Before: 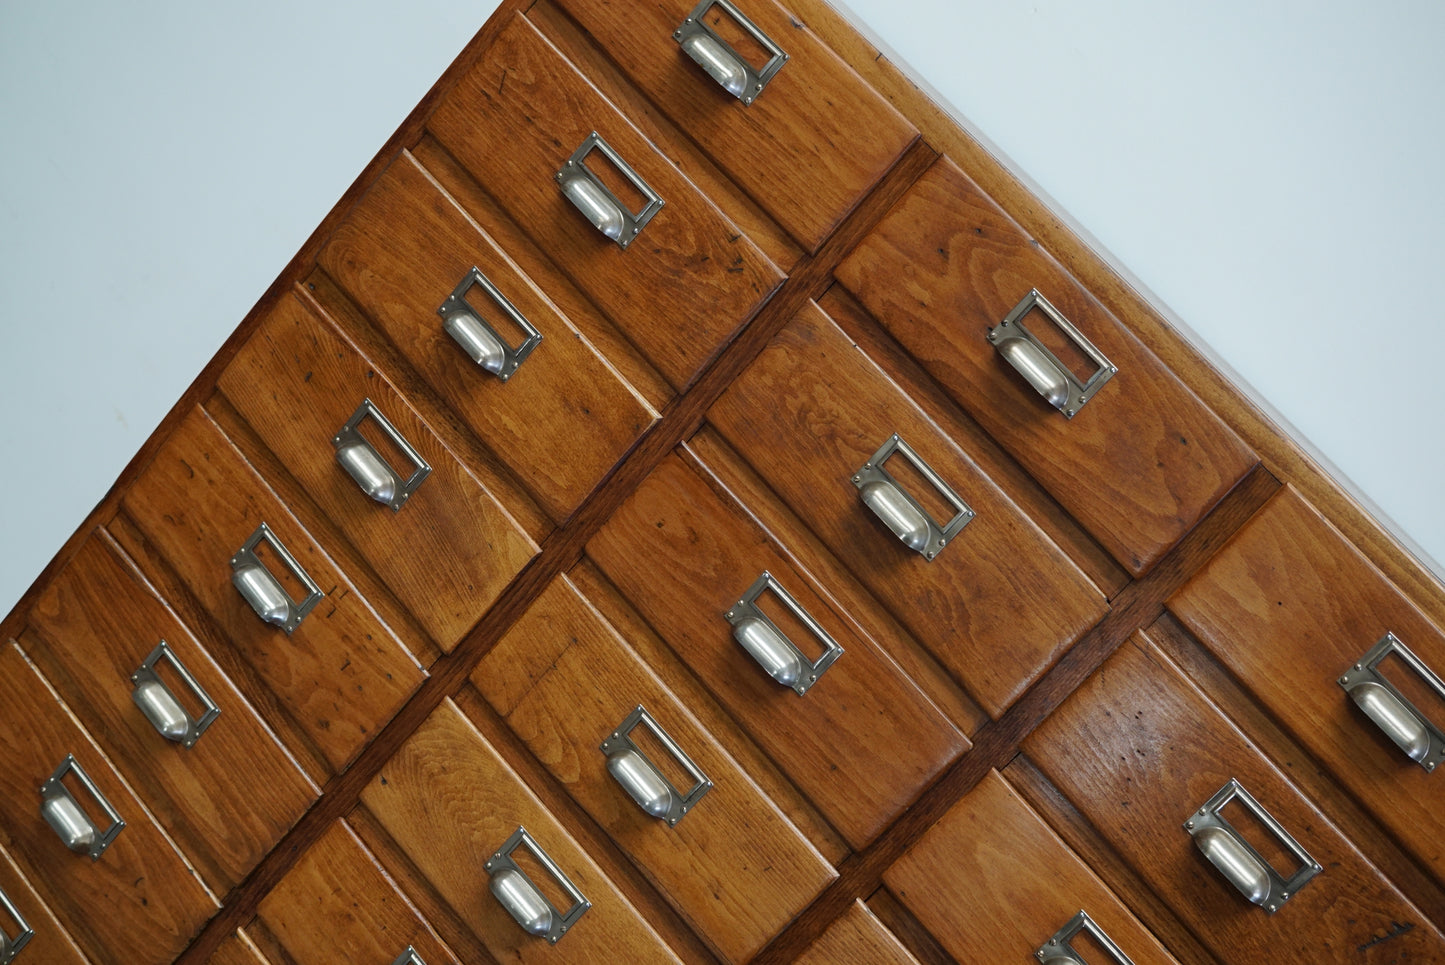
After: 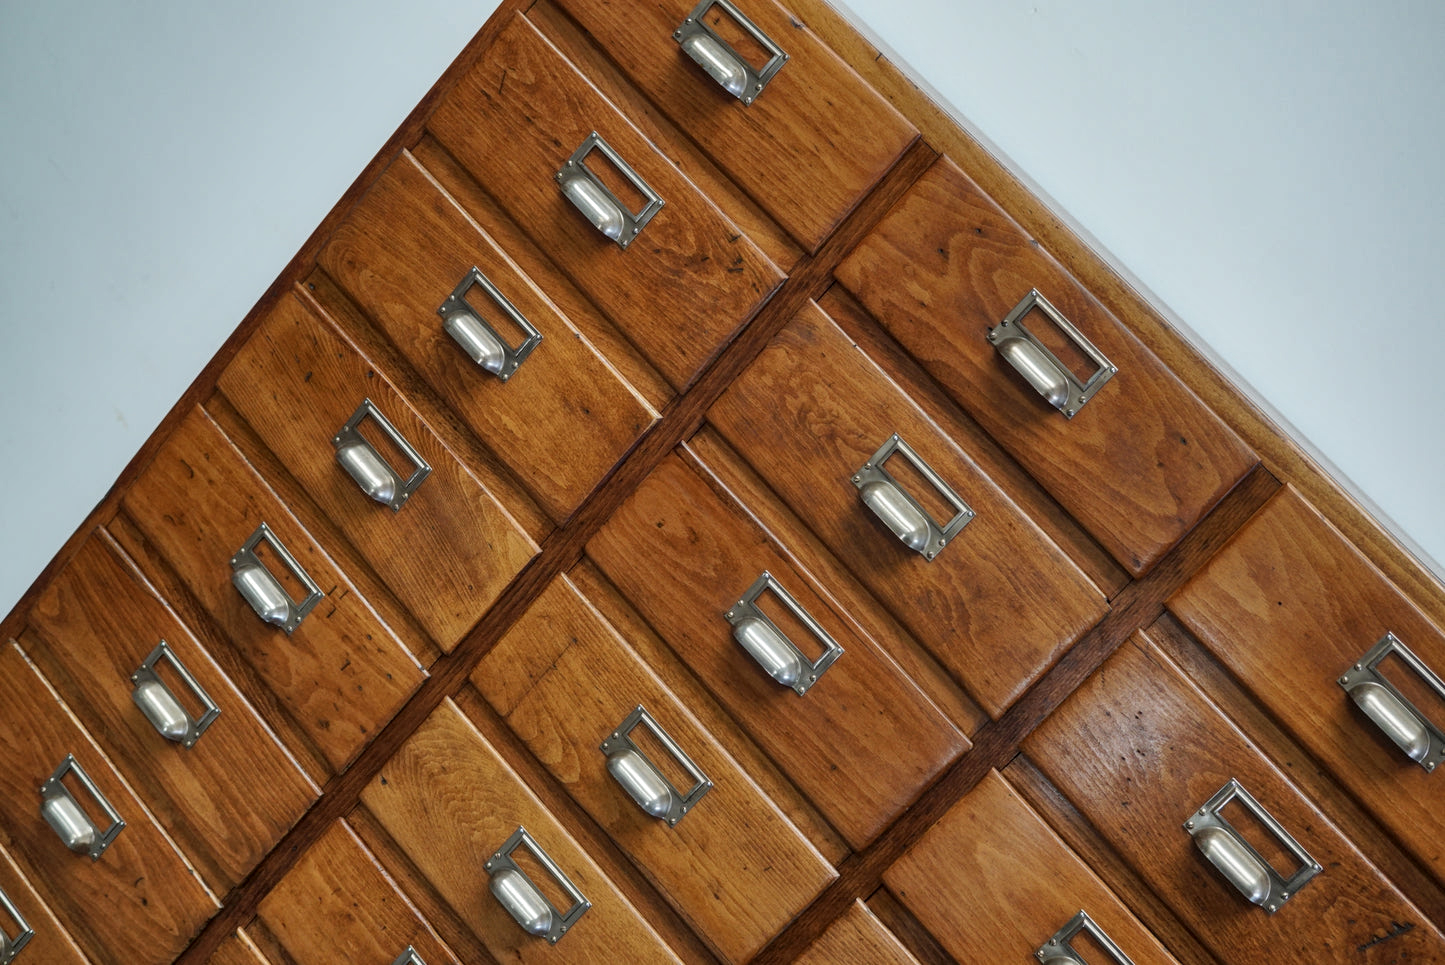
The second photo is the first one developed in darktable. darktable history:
shadows and highlights: low approximation 0.01, soften with gaussian
contrast equalizer: octaves 7, y [[0.6 ×6], [0.55 ×6], [0 ×6], [0 ×6], [0 ×6]], mix -0.1
local contrast: on, module defaults
